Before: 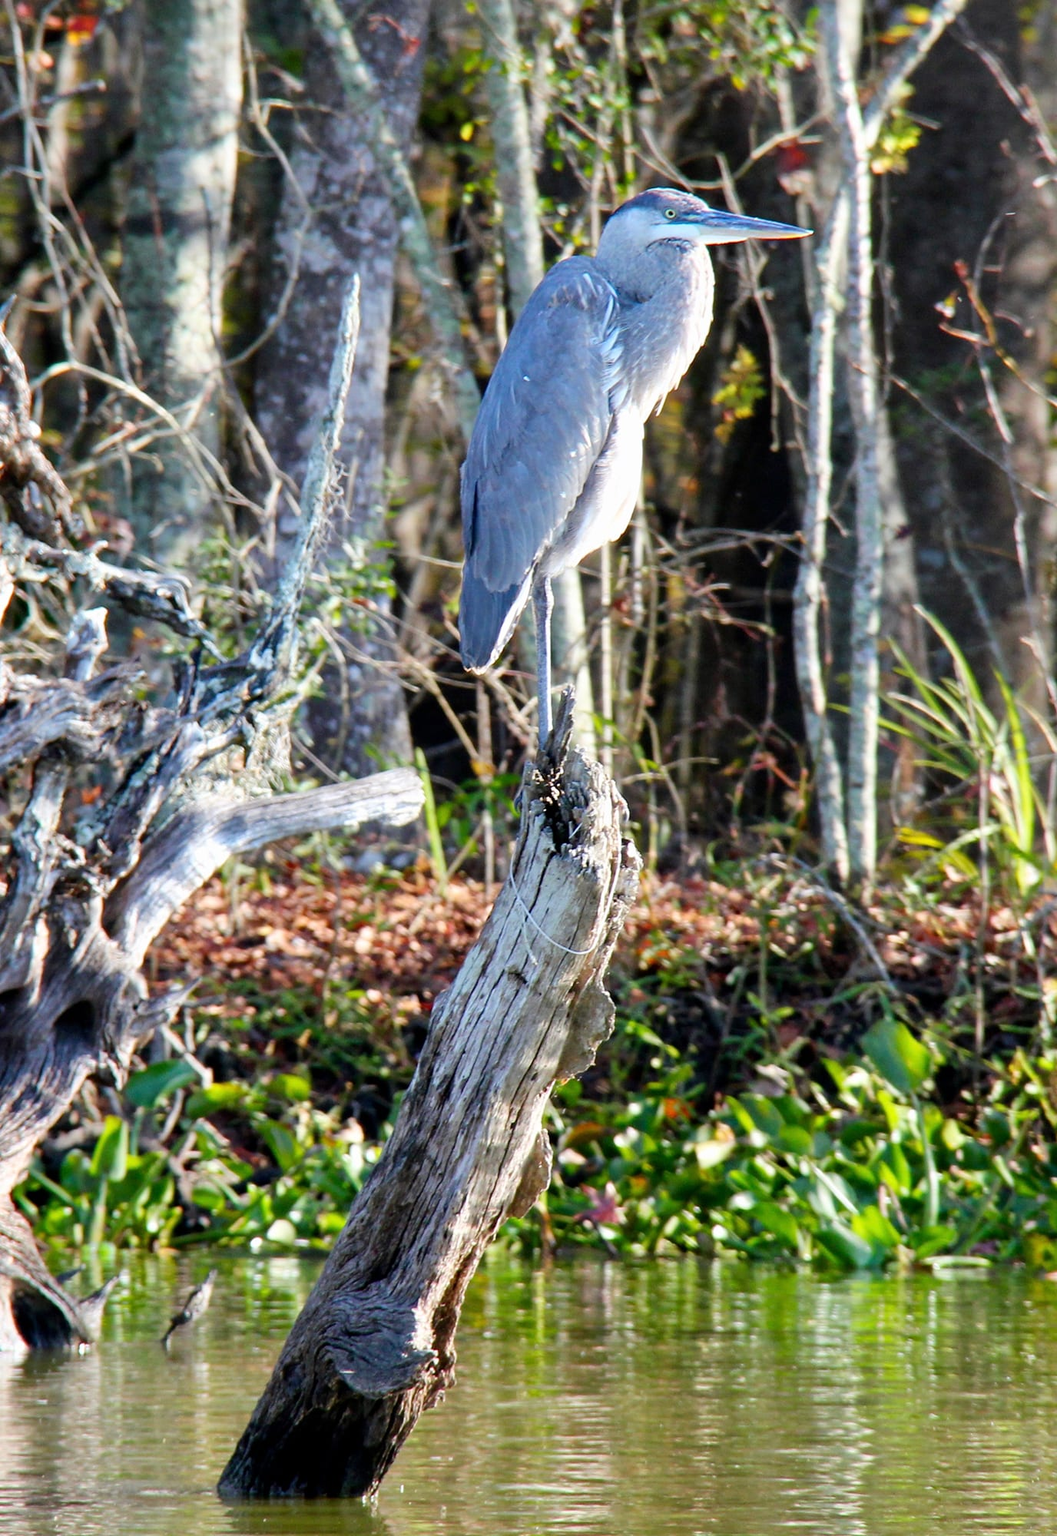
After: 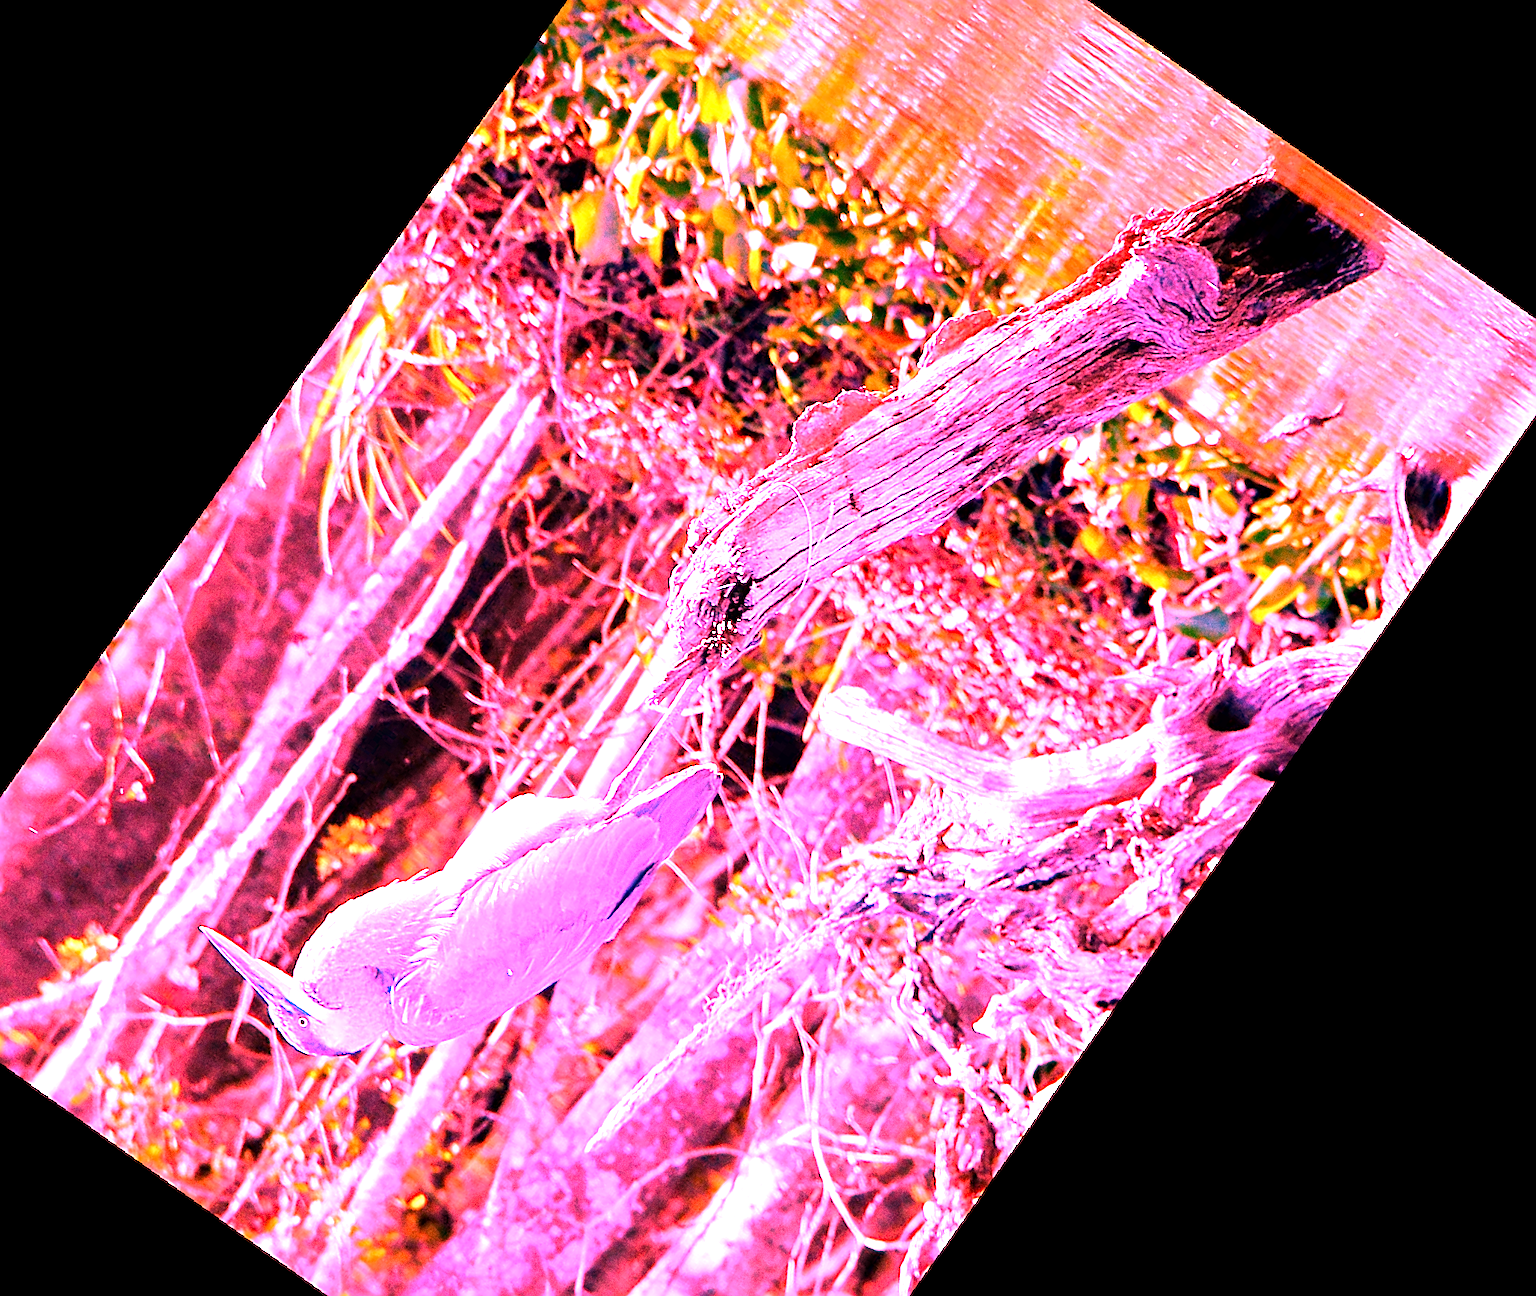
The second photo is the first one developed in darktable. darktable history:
exposure: black level correction 0.001, exposure 0.5 EV, compensate exposure bias true, compensate highlight preservation false
grain: coarseness 0.09 ISO, strength 40%
crop and rotate: angle 148.68°, left 9.111%, top 15.603%, right 4.588%, bottom 17.041%
rotate and perspective: rotation 4.1°, automatic cropping off
sharpen: on, module defaults
white balance: red 4.26, blue 1.802
